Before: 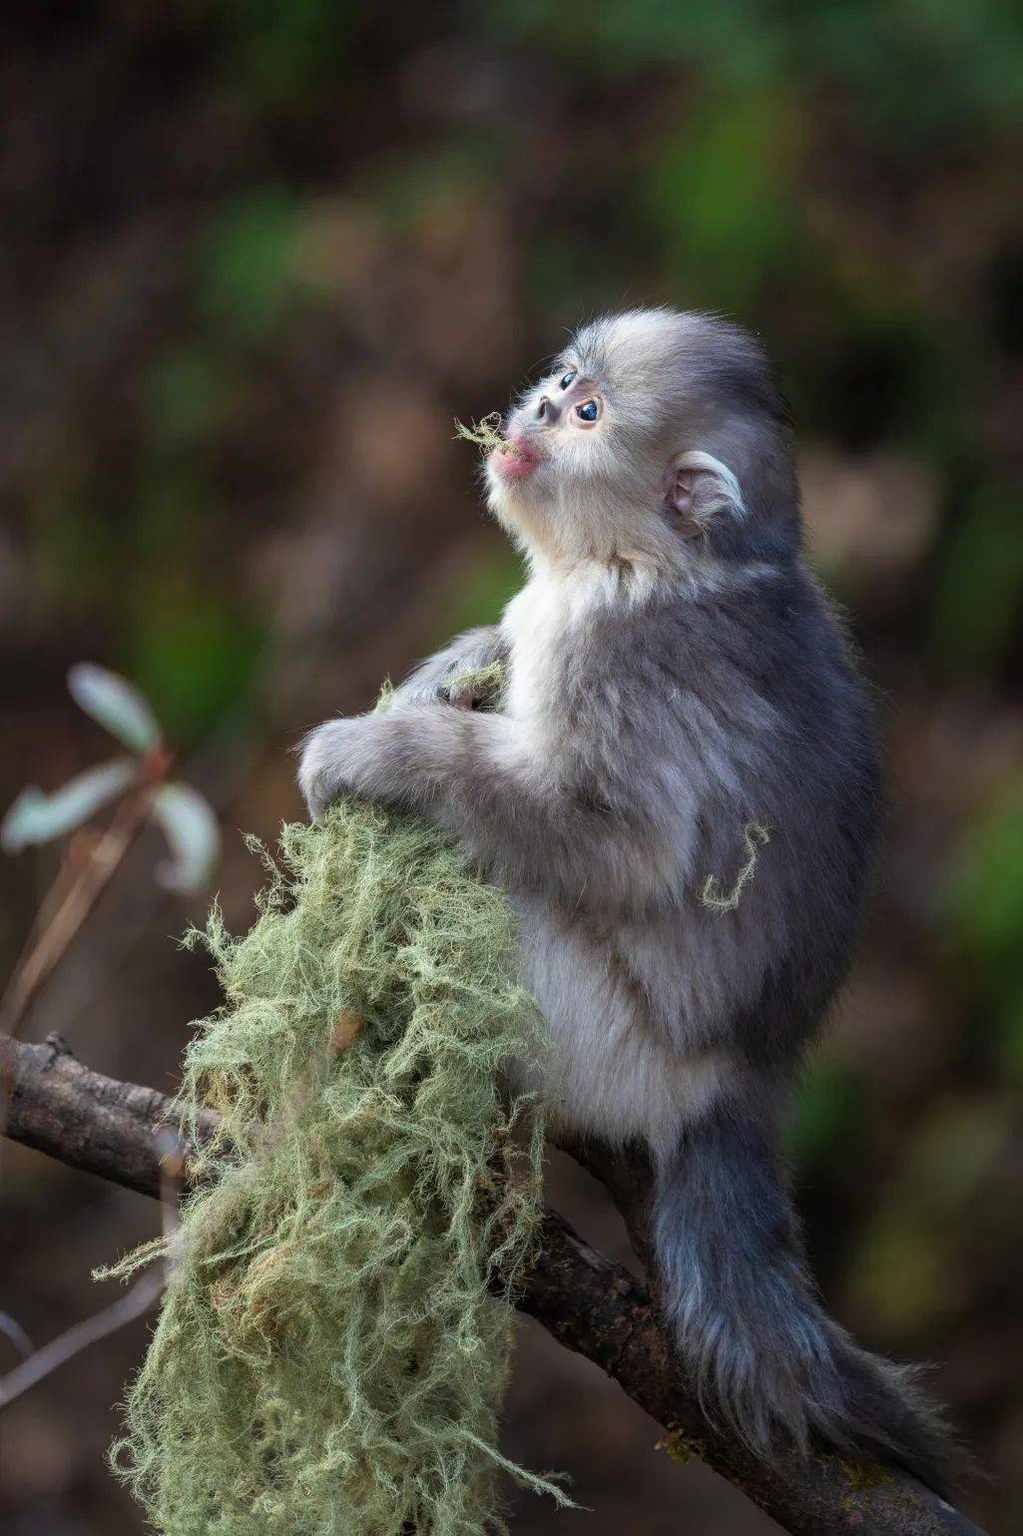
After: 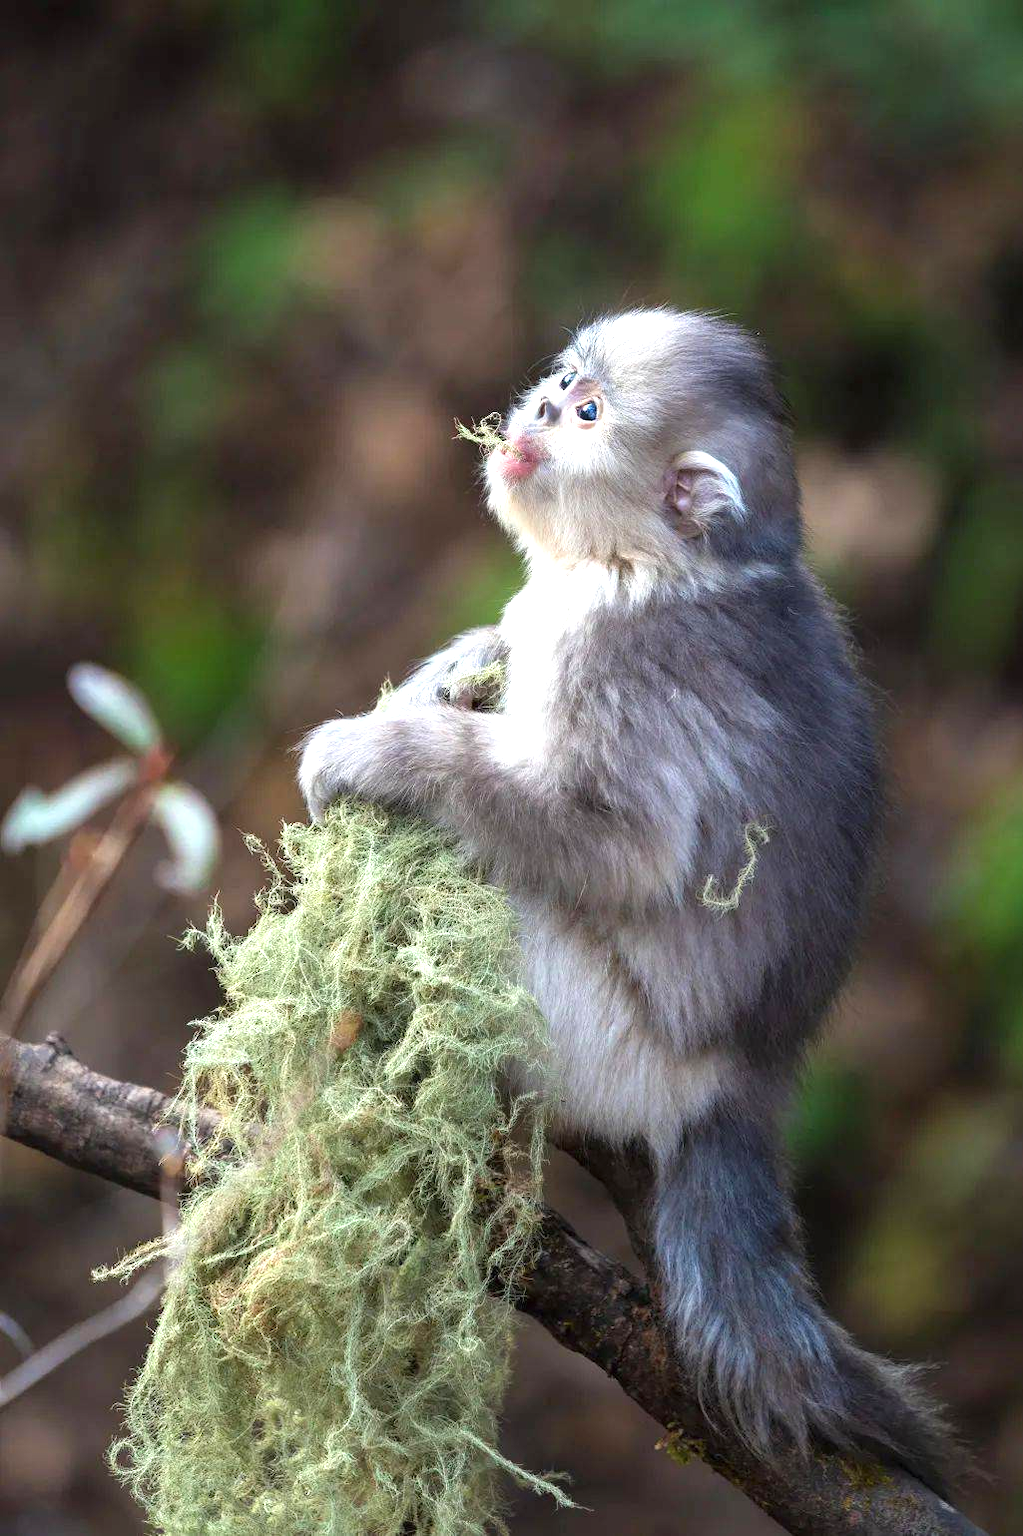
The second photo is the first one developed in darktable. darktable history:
exposure: black level correction 0, exposure 0.949 EV, compensate highlight preservation false
